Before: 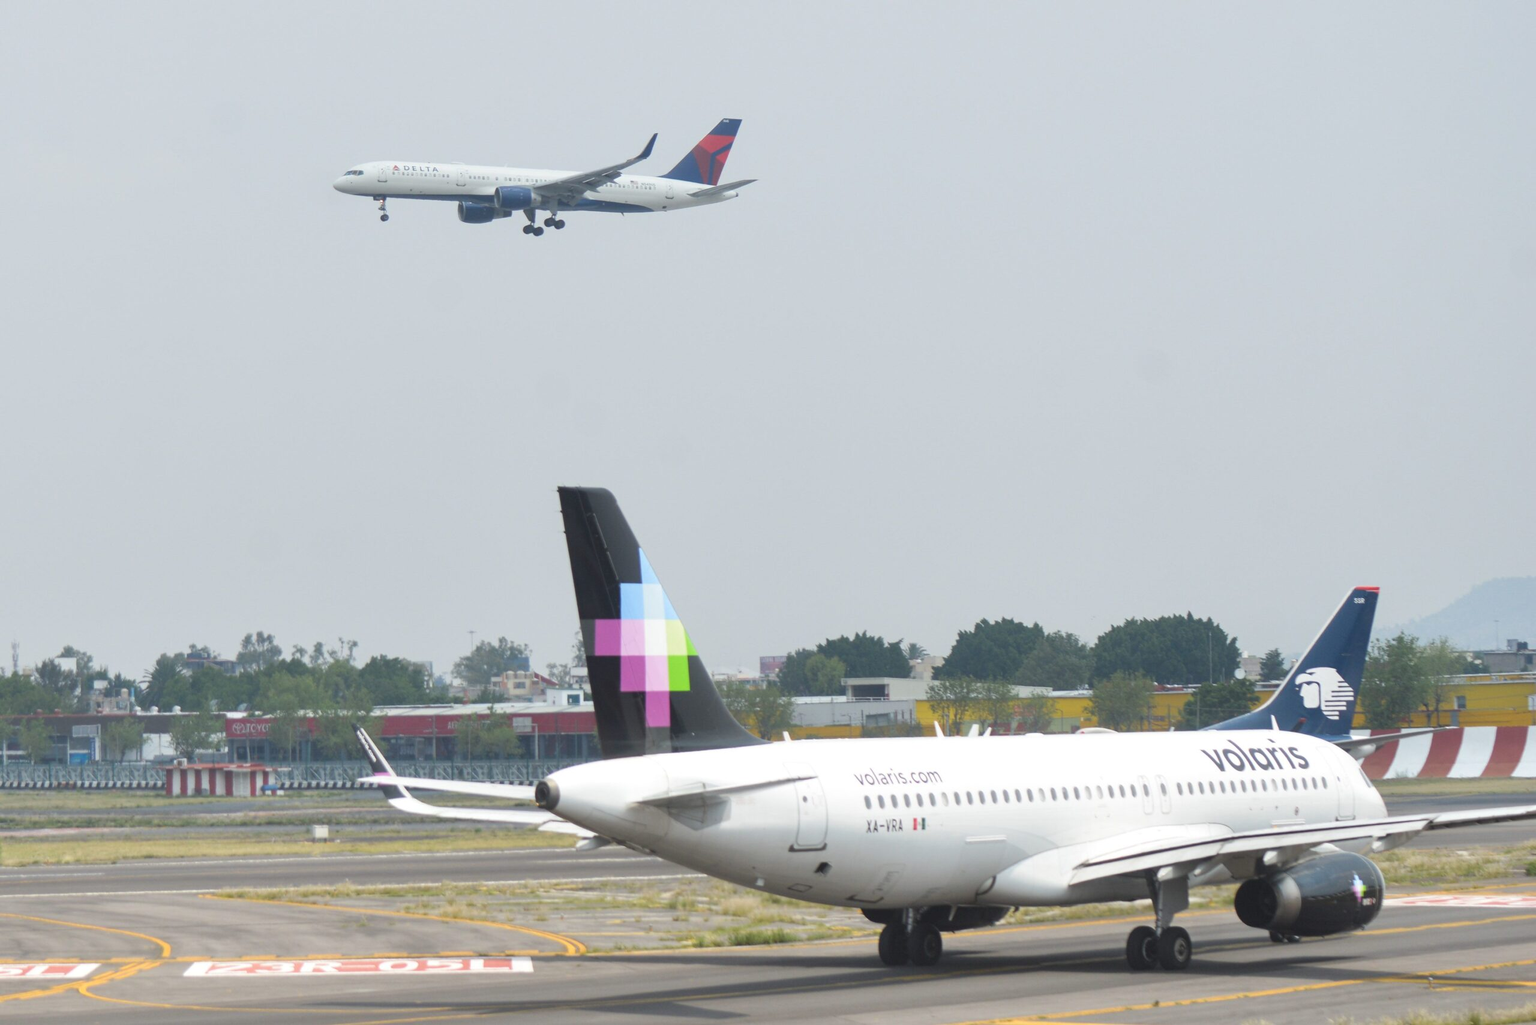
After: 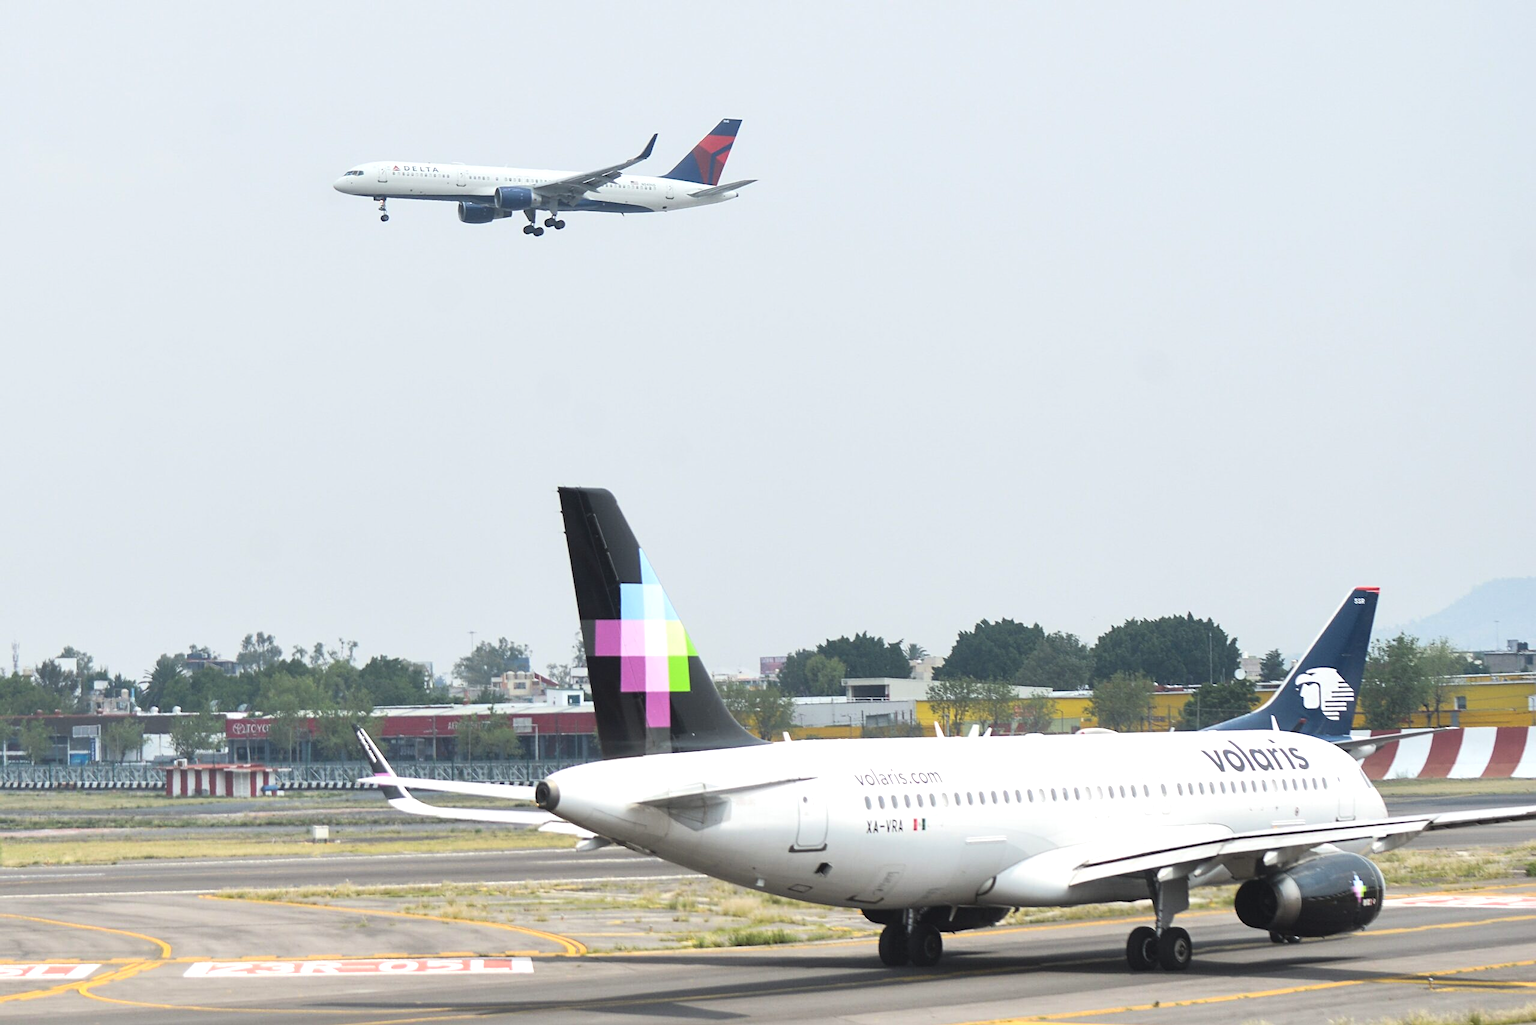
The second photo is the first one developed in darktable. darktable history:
sharpen: on, module defaults
exposure: black level correction 0.003, exposure 0.383 EV, compensate highlight preservation false
tone curve: curves: ch0 [(0.016, 0.011) (0.204, 0.146) (0.515, 0.476) (0.78, 0.795) (1, 0.981)], color space Lab, linked channels, preserve colors none
